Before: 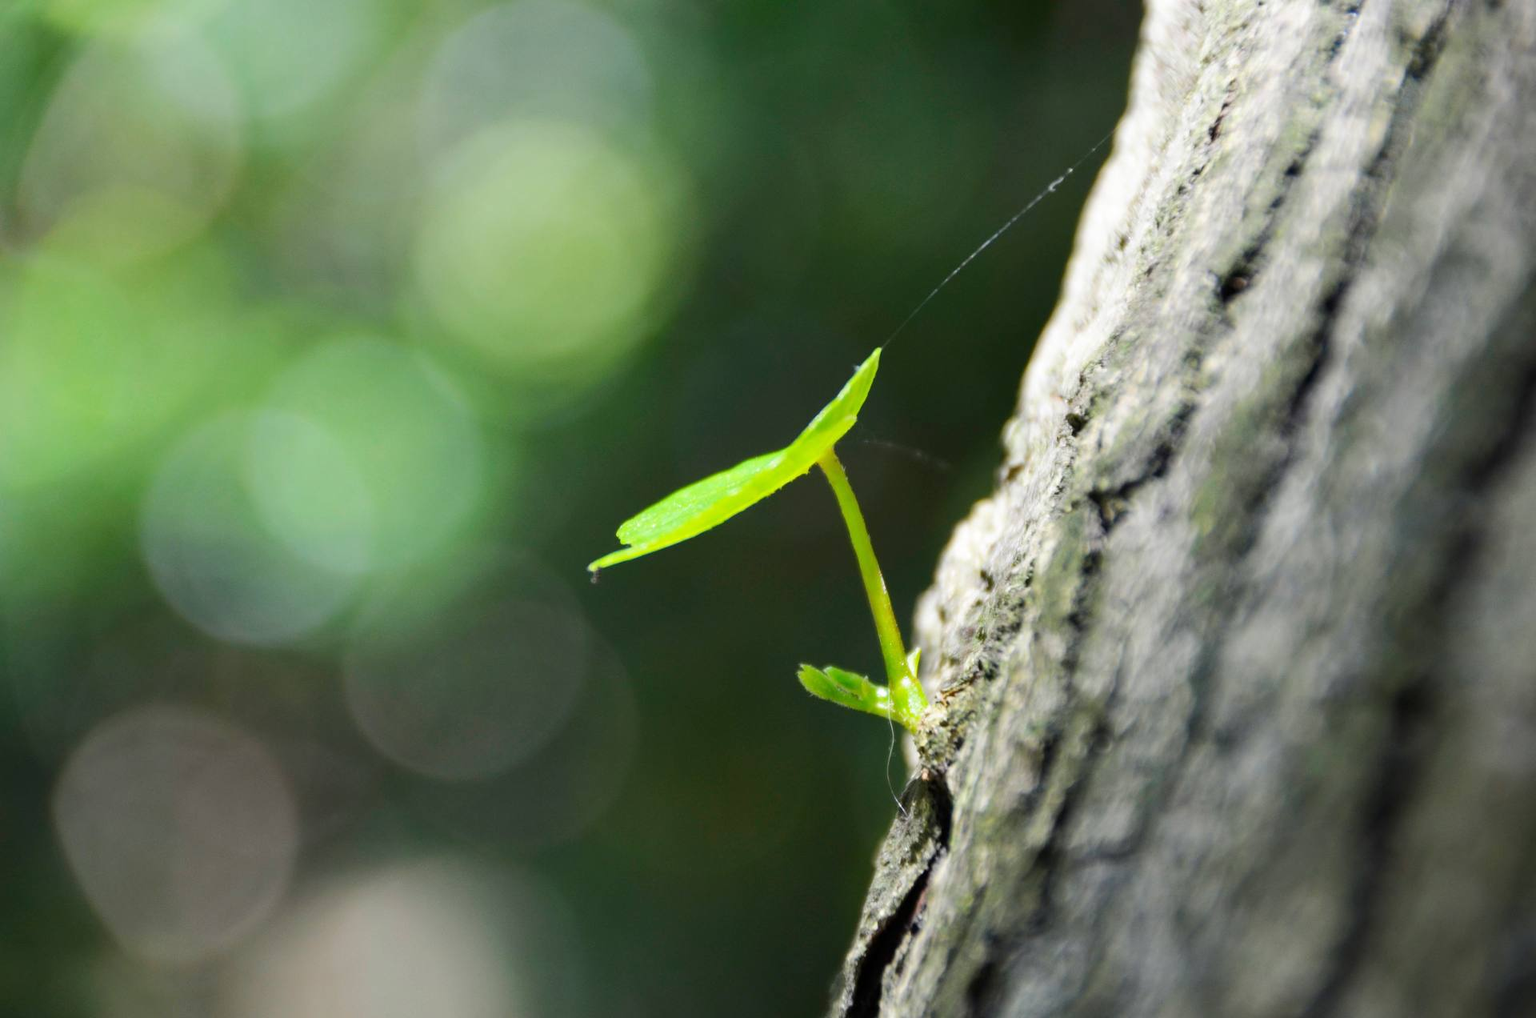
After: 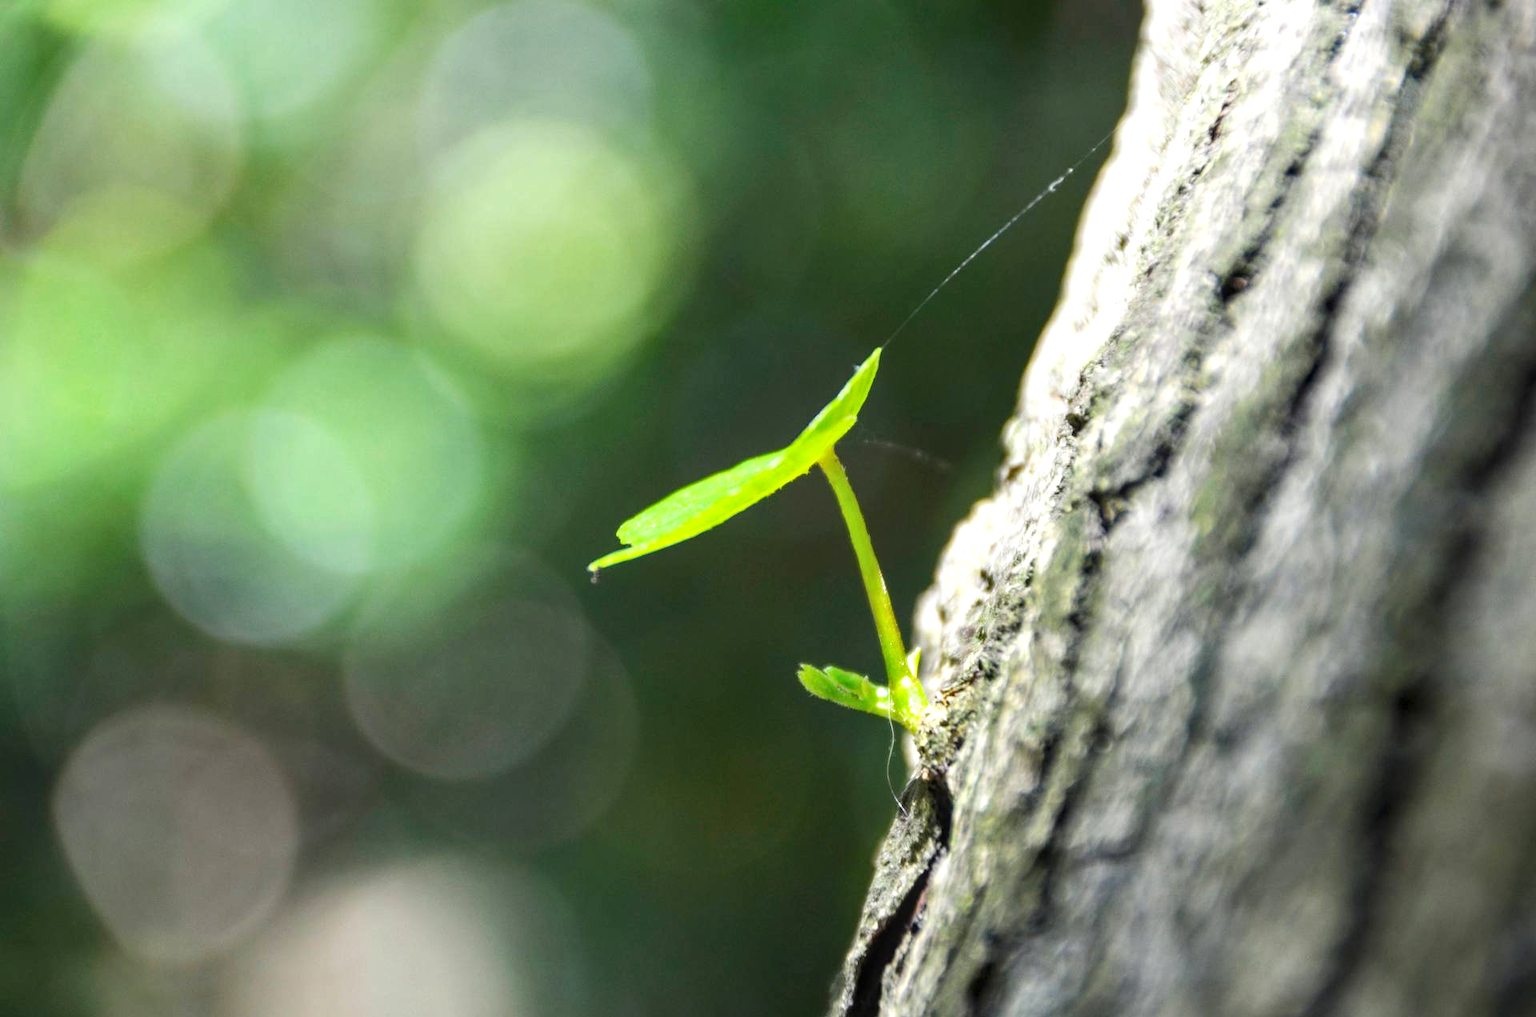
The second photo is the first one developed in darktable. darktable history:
exposure: exposure 0.443 EV, compensate exposure bias true, compensate highlight preservation false
local contrast: on, module defaults
